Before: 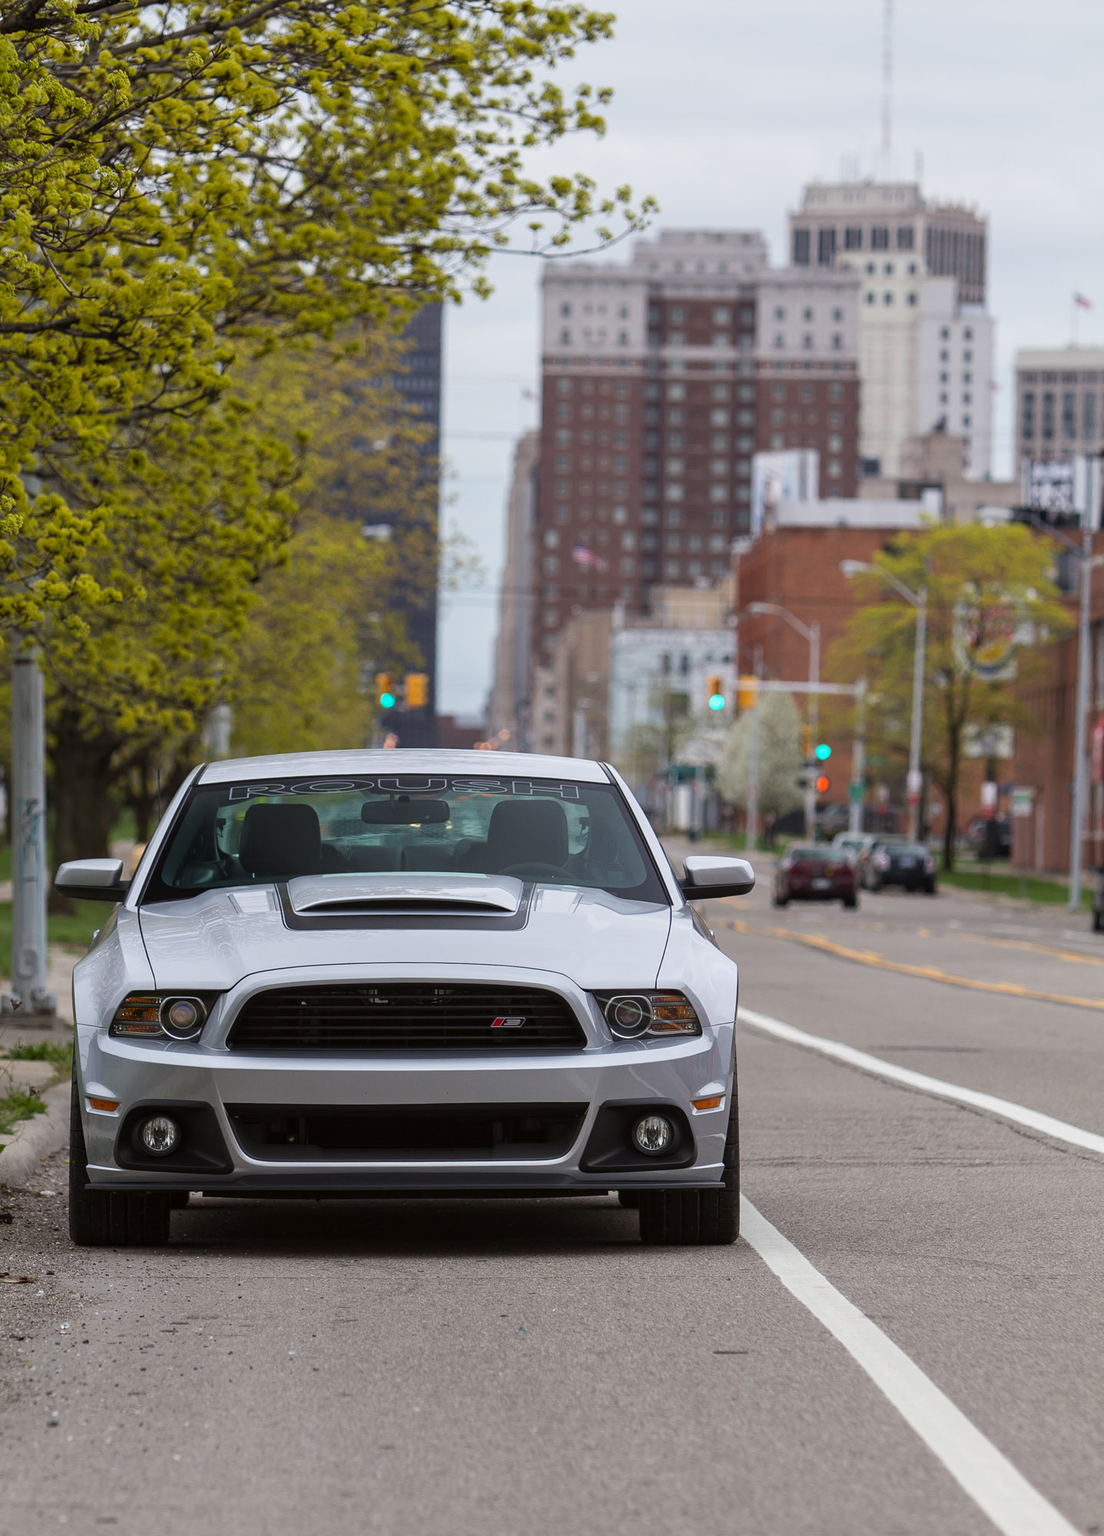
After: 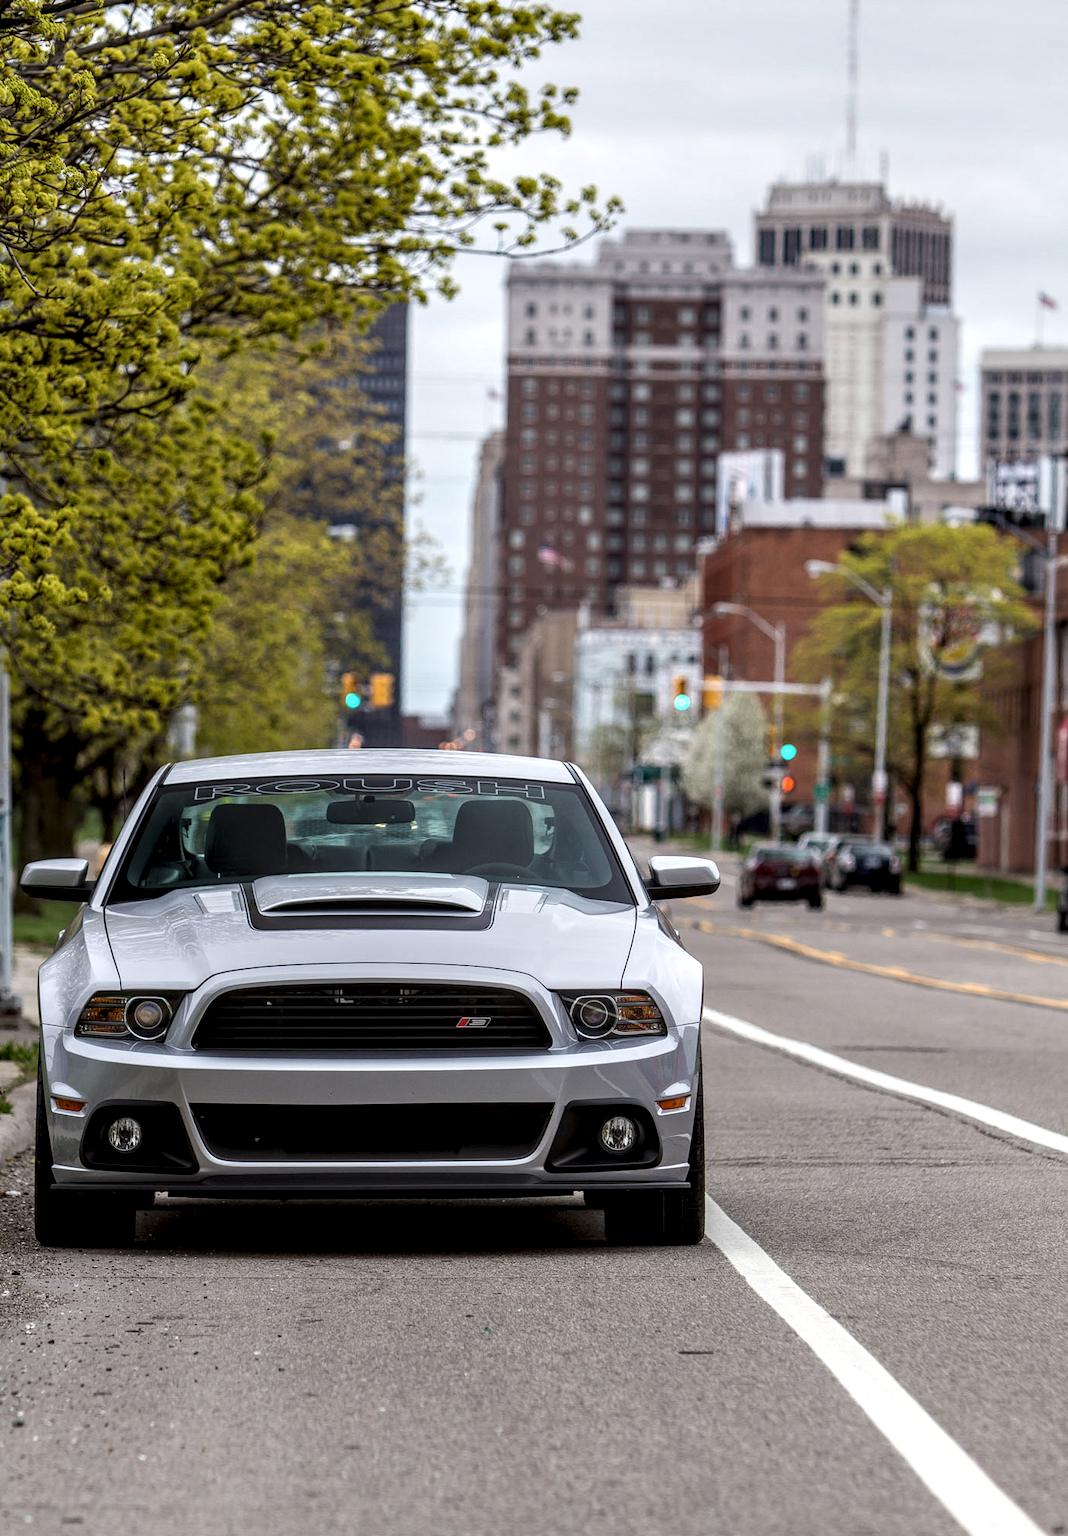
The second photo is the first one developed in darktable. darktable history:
local contrast: highlights 77%, shadows 56%, detail 173%, midtone range 0.429
crop and rotate: left 3.175%
